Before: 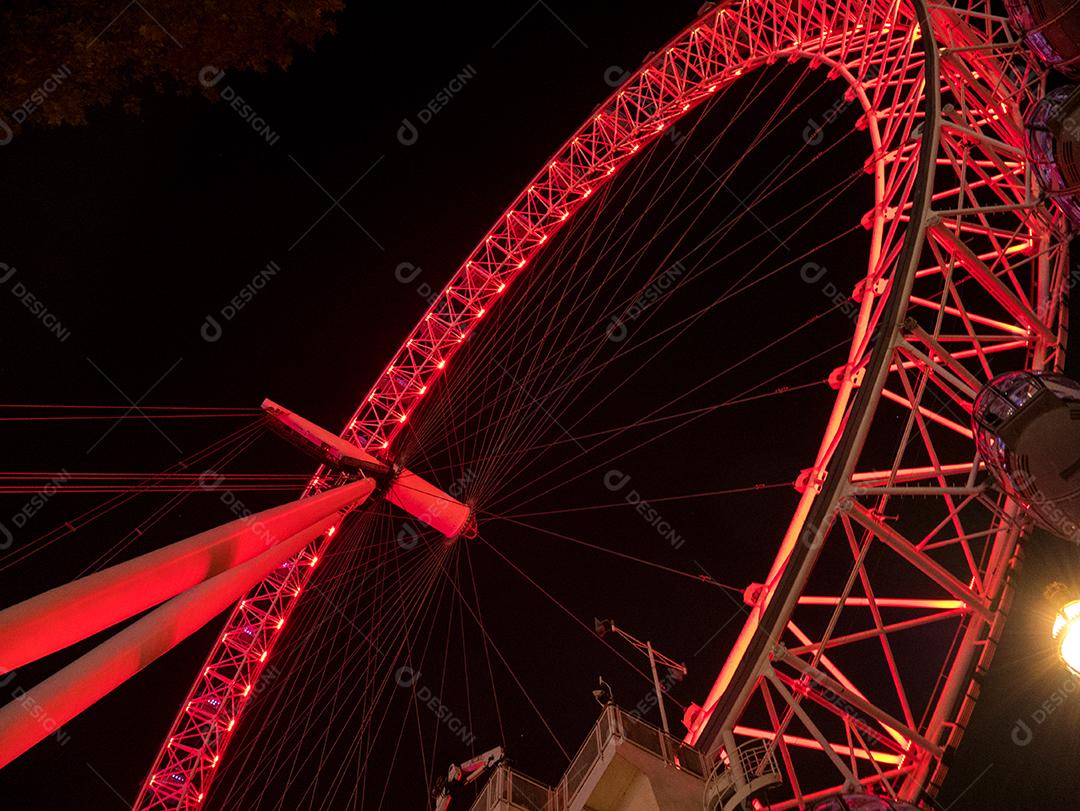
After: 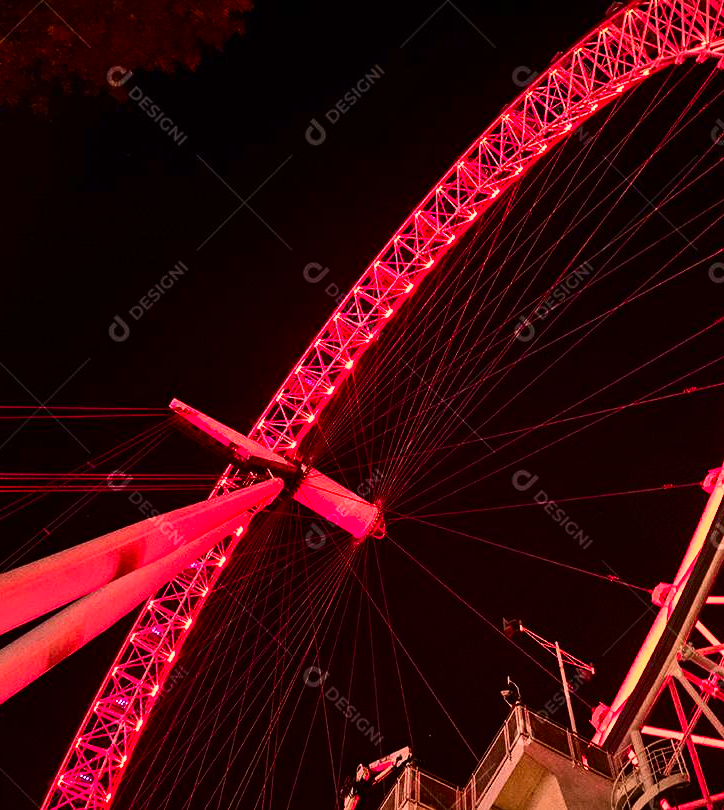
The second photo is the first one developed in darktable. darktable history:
contrast brightness saturation: contrast 0.294
crop and rotate: left 8.699%, right 24.227%
shadows and highlights: shadows 61.02, soften with gaussian
color correction: highlights a* 14.59, highlights b* 4.71
